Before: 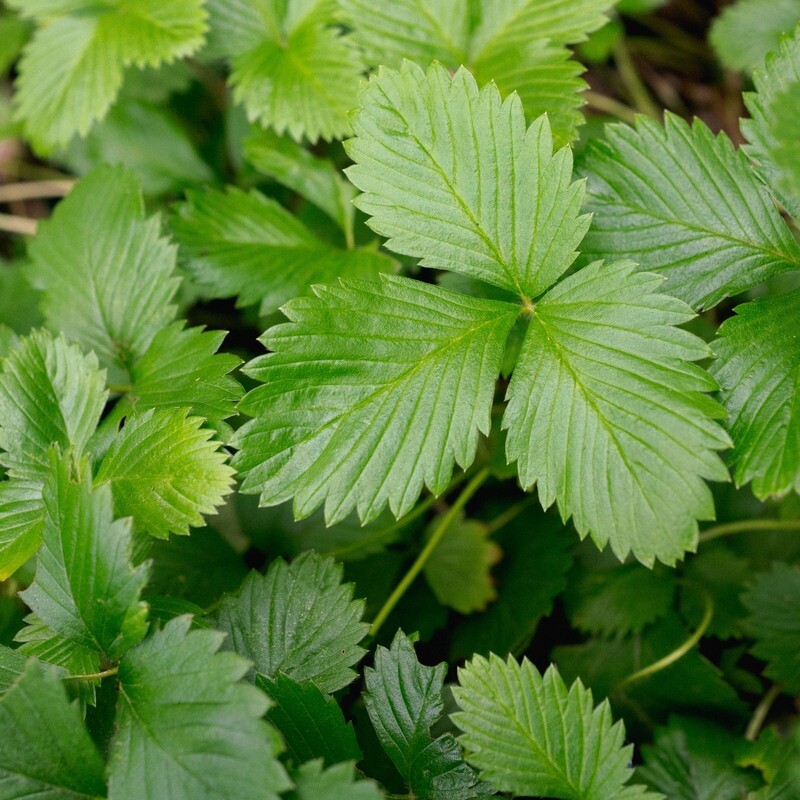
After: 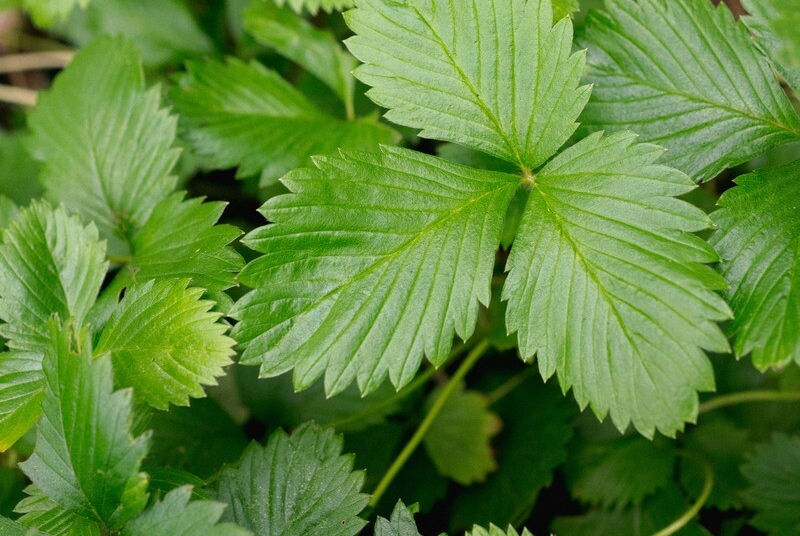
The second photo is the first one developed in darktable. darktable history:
crop: top 16.239%, bottom 16.707%
